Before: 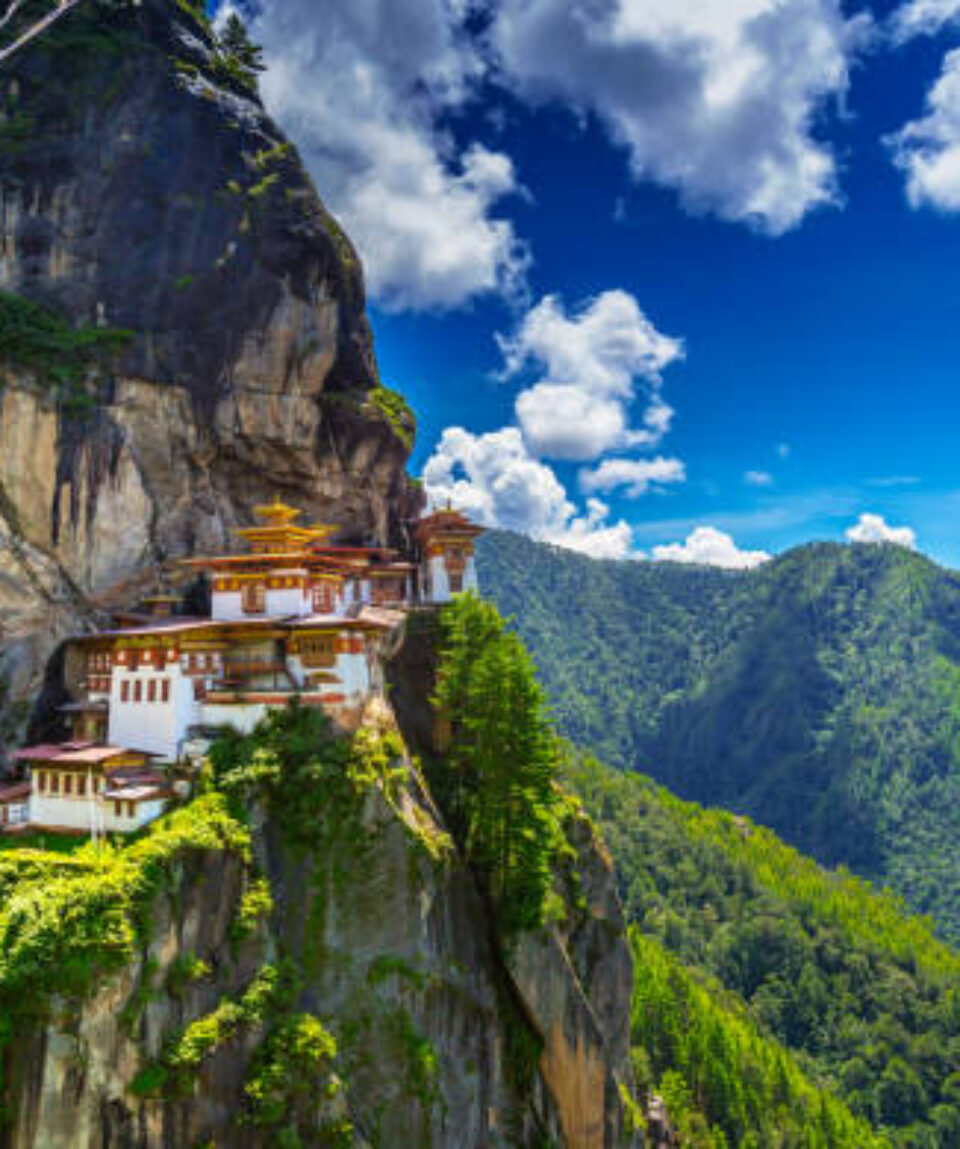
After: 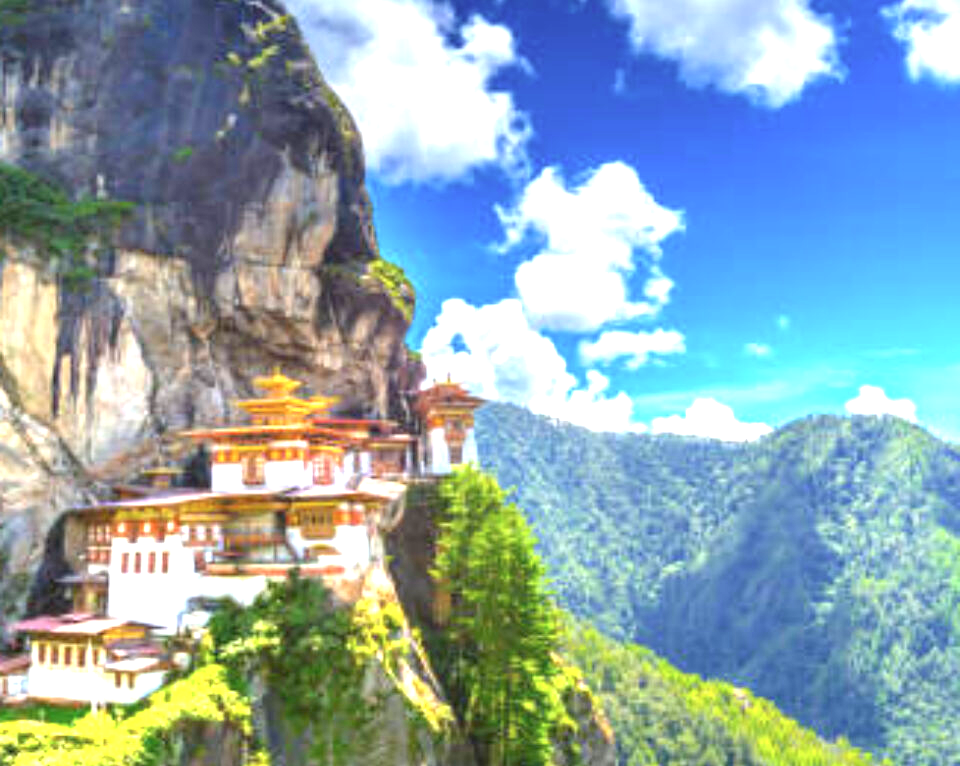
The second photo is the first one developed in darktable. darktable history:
color balance: contrast -15%
exposure: black level correction 0, exposure 1.9 EV, compensate highlight preservation false
crop: top 11.166%, bottom 22.168%
